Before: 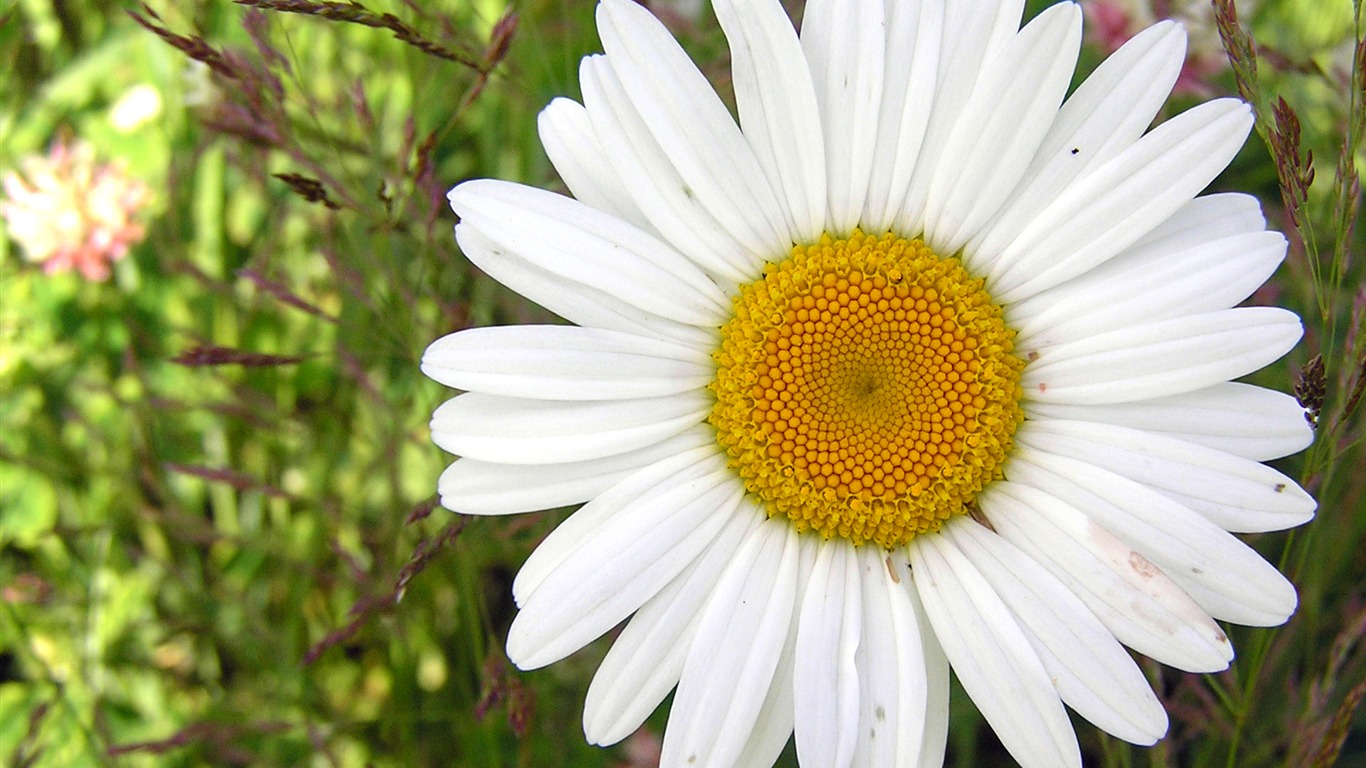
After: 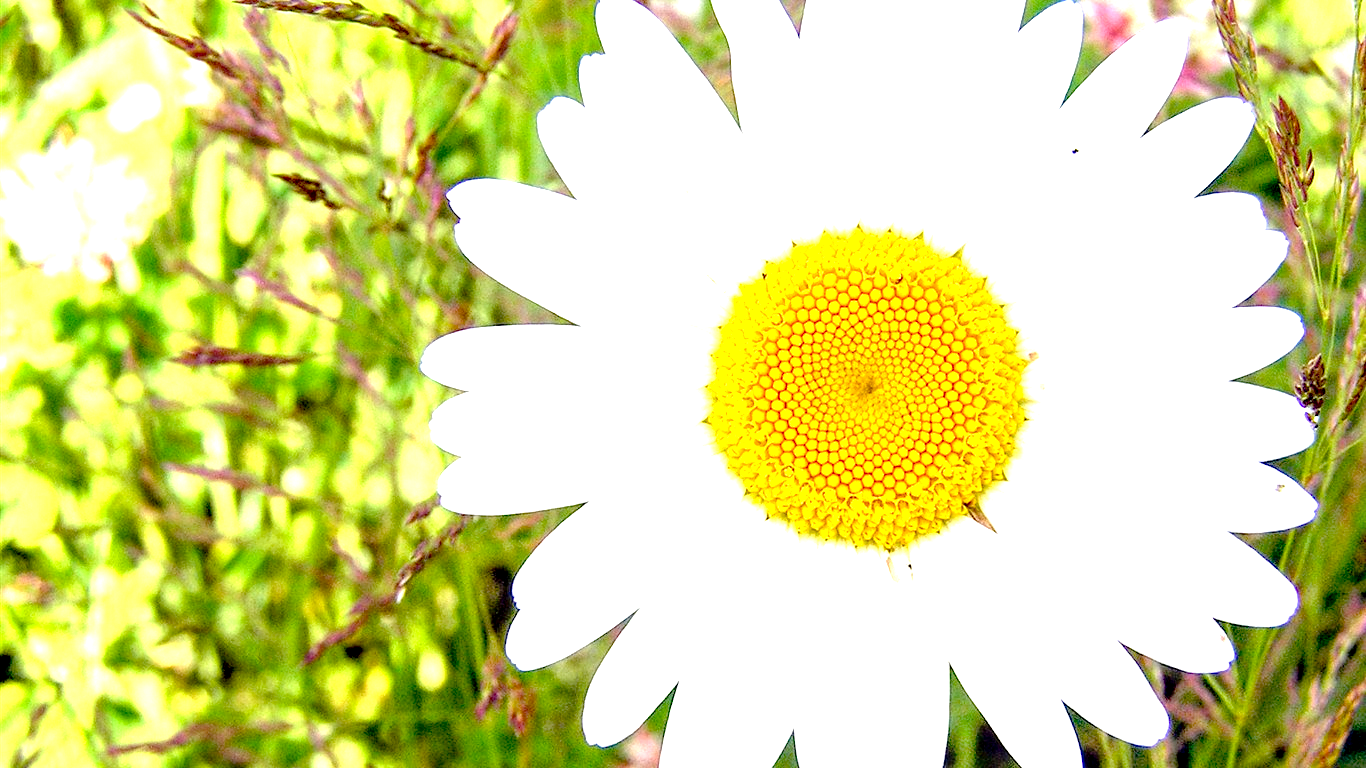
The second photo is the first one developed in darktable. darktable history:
exposure: black level correction 0.014, exposure 1.778 EV, compensate highlight preservation false
local contrast: on, module defaults
